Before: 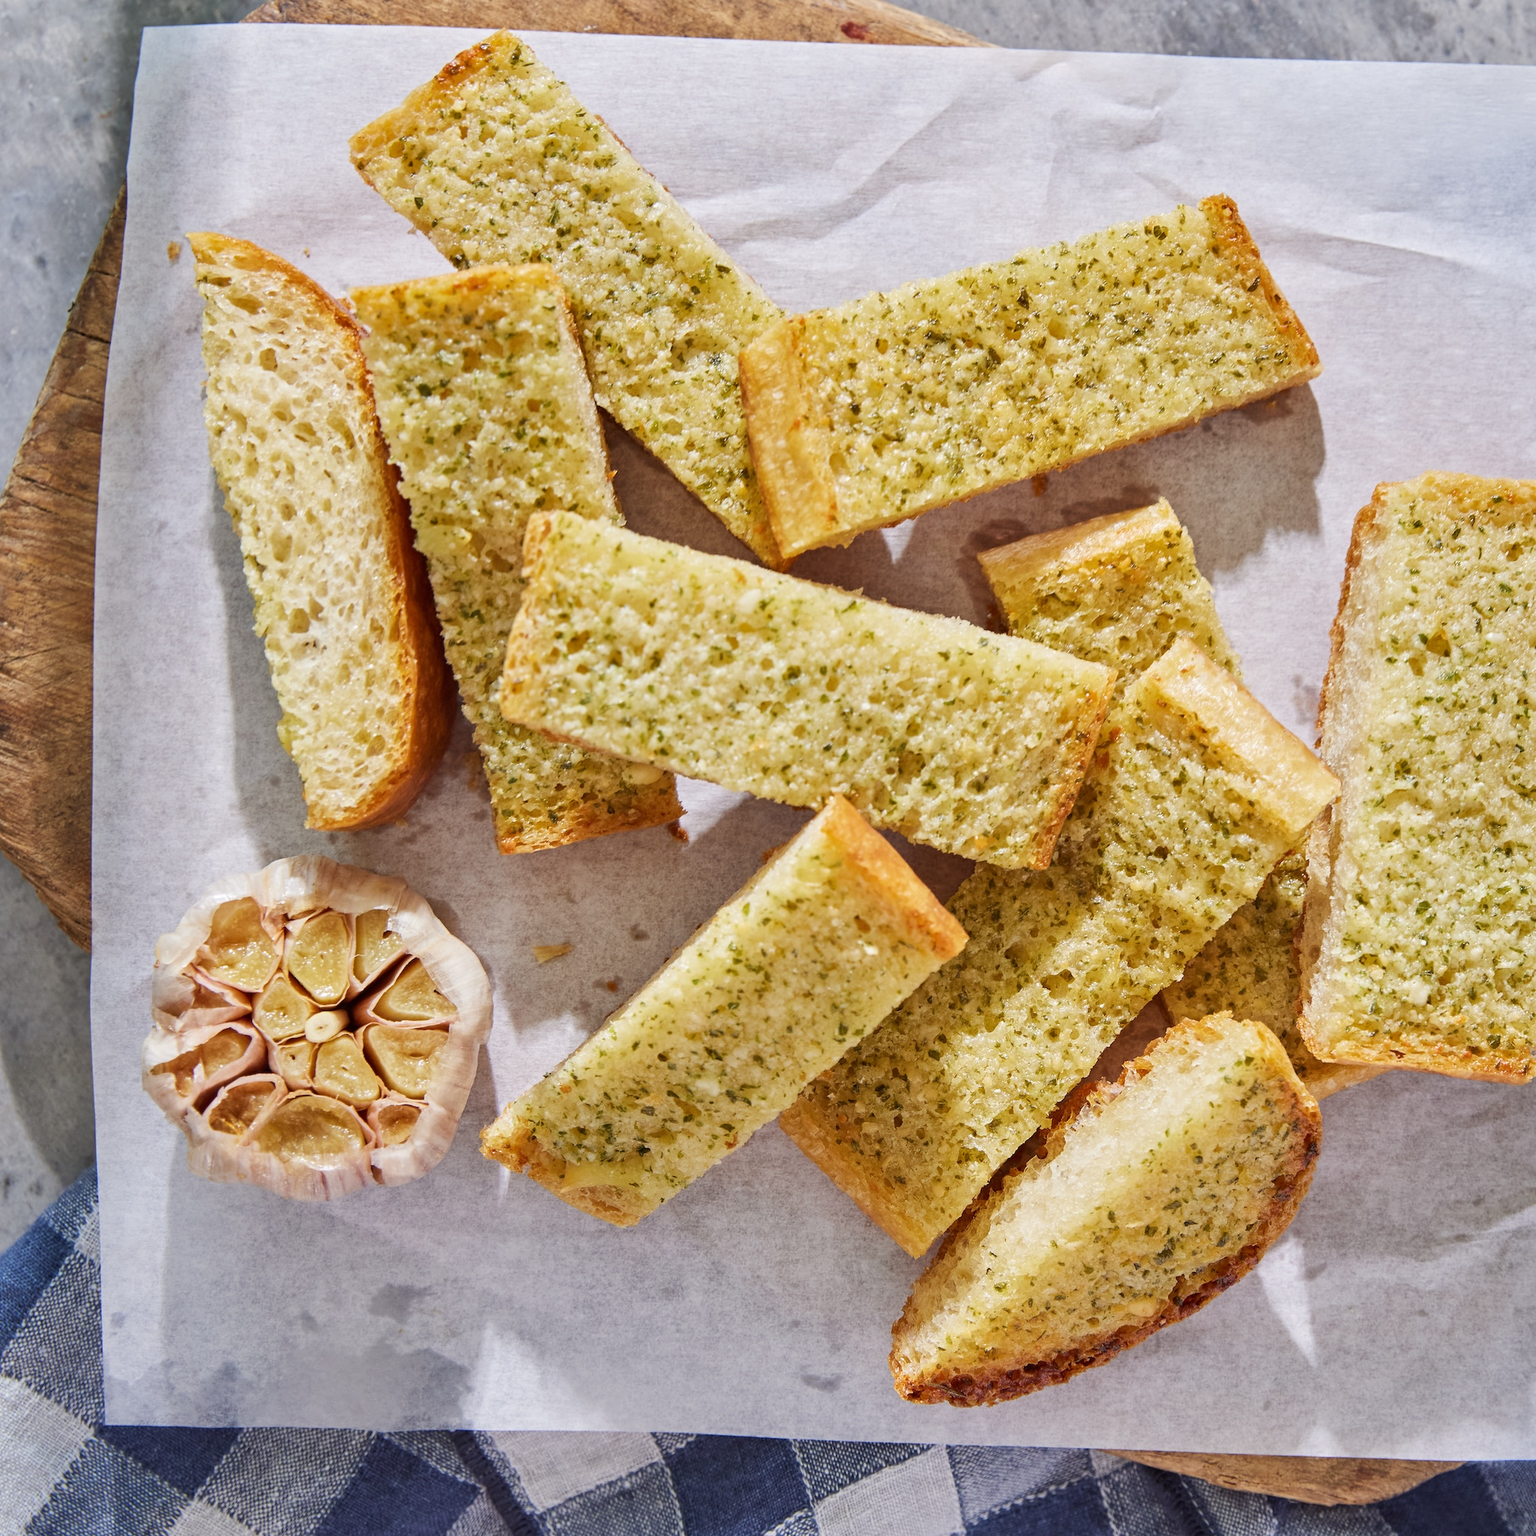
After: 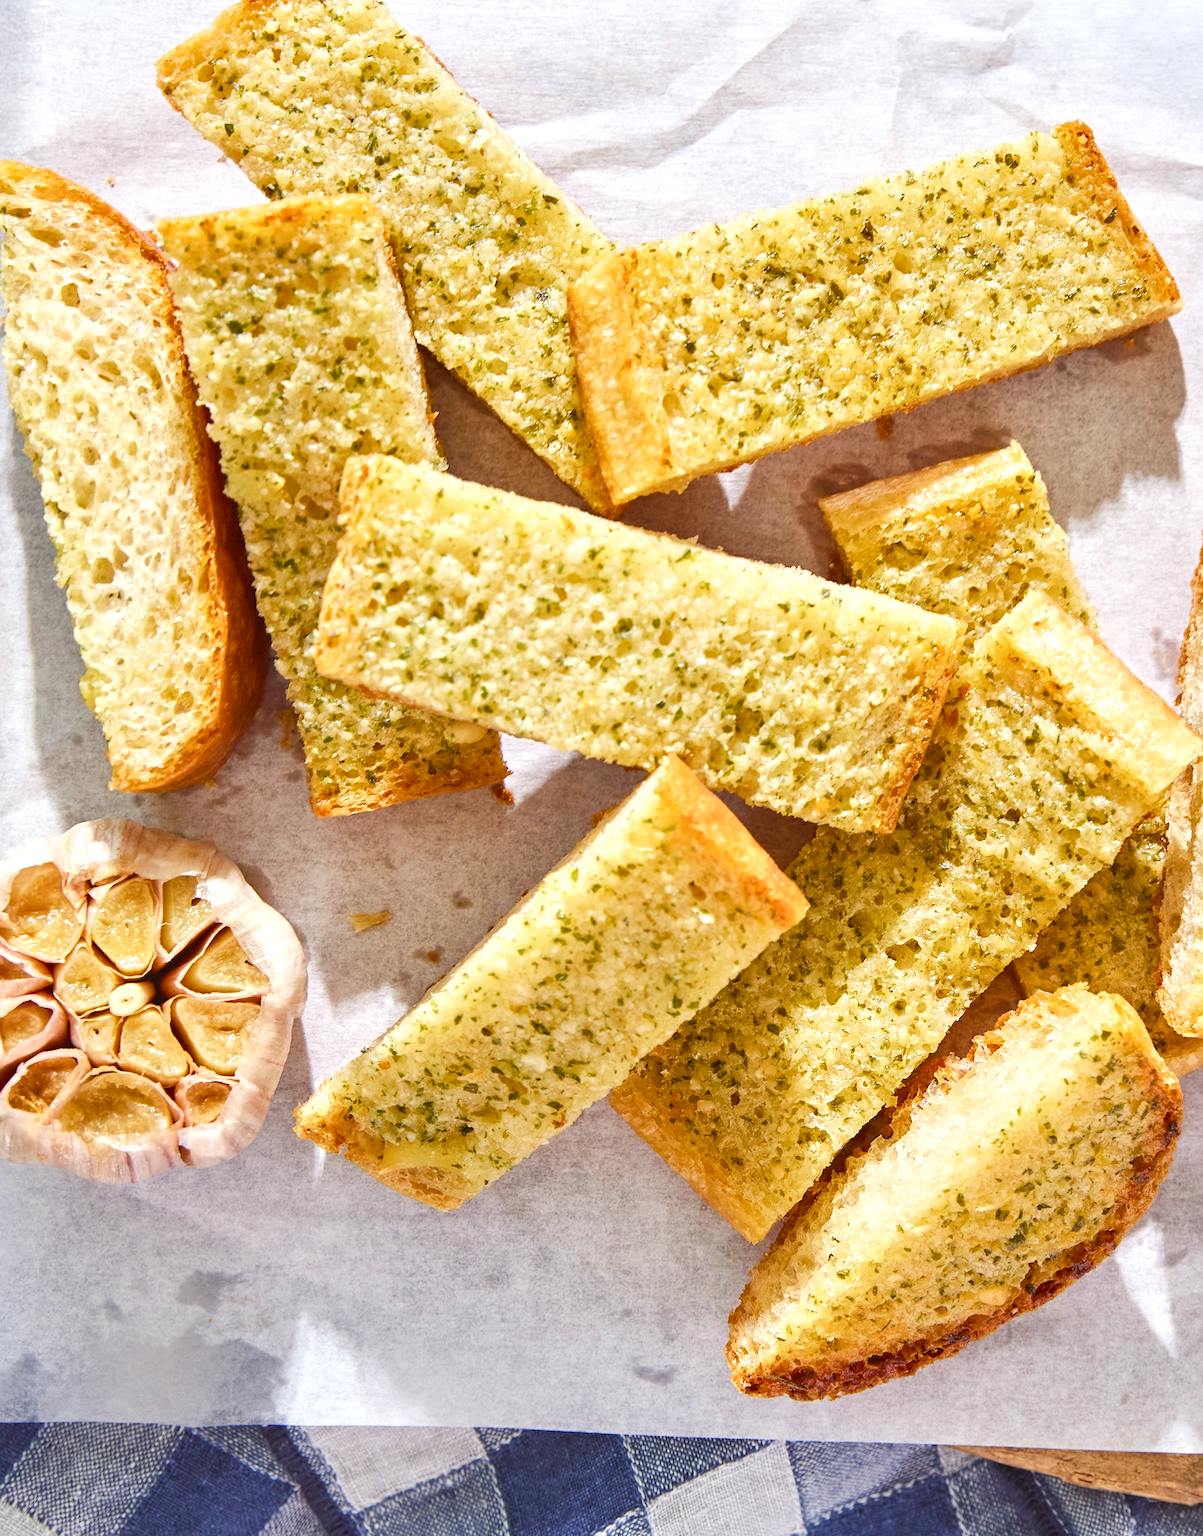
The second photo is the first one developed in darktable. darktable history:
crop and rotate: left 13.15%, top 5.251%, right 12.609%
color correction: highlights a* -3.28, highlights b* -6.24, shadows a* 3.1, shadows b* 5.19
exposure: black level correction 0, exposure 0.5 EV, compensate exposure bias true, compensate highlight preservation false
color balance rgb: shadows lift › chroma 2%, shadows lift › hue 219.6°, power › hue 313.2°, highlights gain › chroma 3%, highlights gain › hue 75.6°, global offset › luminance 0.5%, perceptual saturation grading › global saturation 15.33%, perceptual saturation grading › highlights -19.33%, perceptual saturation grading › shadows 20%, global vibrance 20%
